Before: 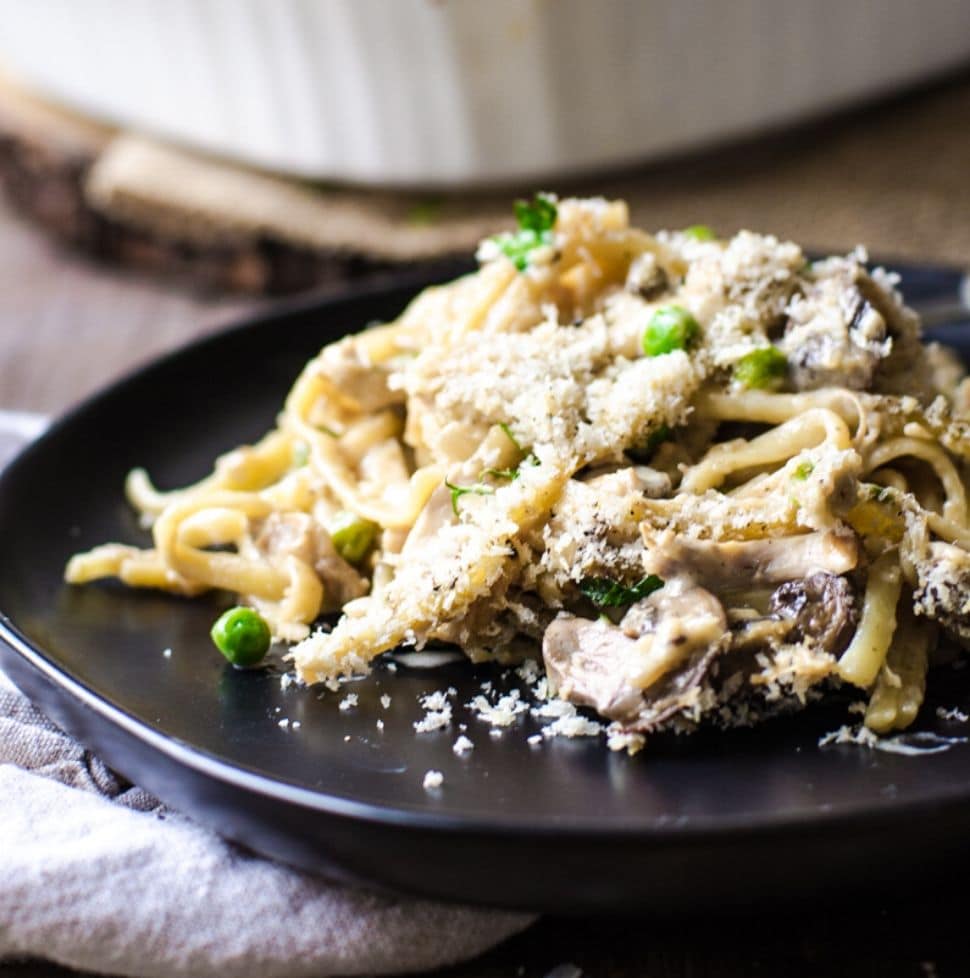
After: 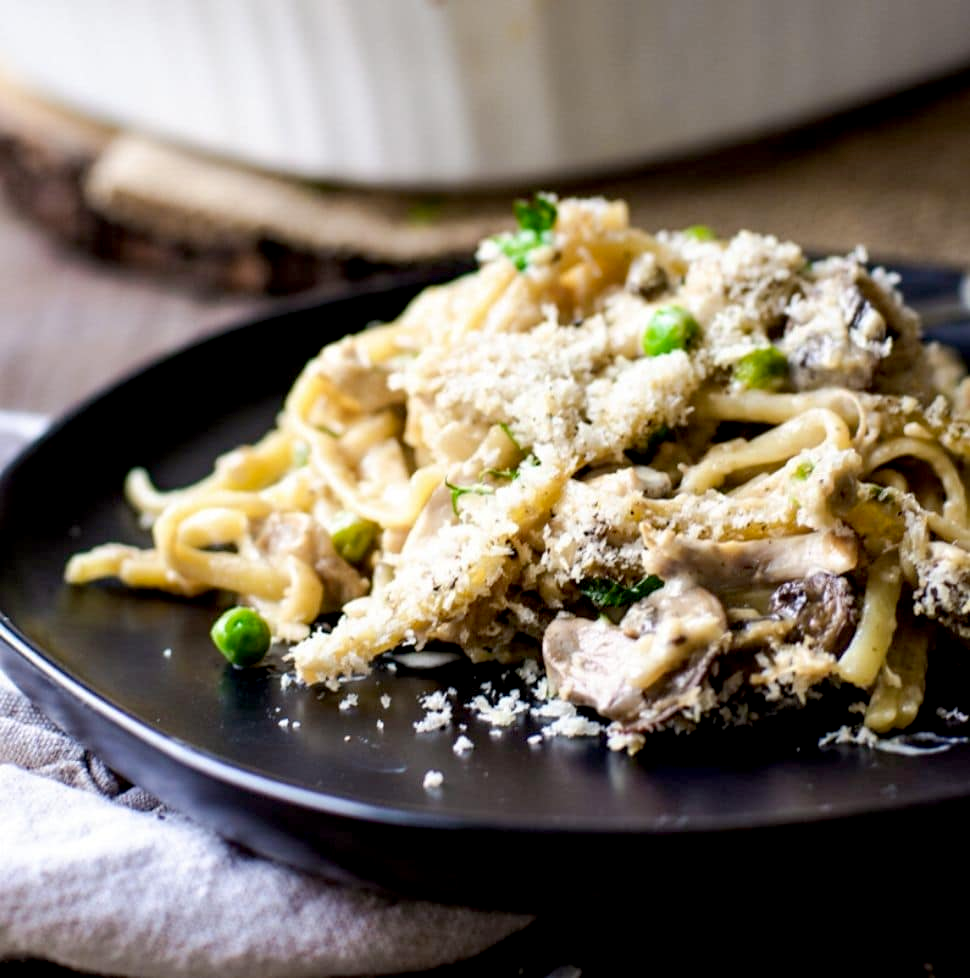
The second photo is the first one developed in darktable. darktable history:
exposure: black level correction 0.009, compensate highlight preservation false
